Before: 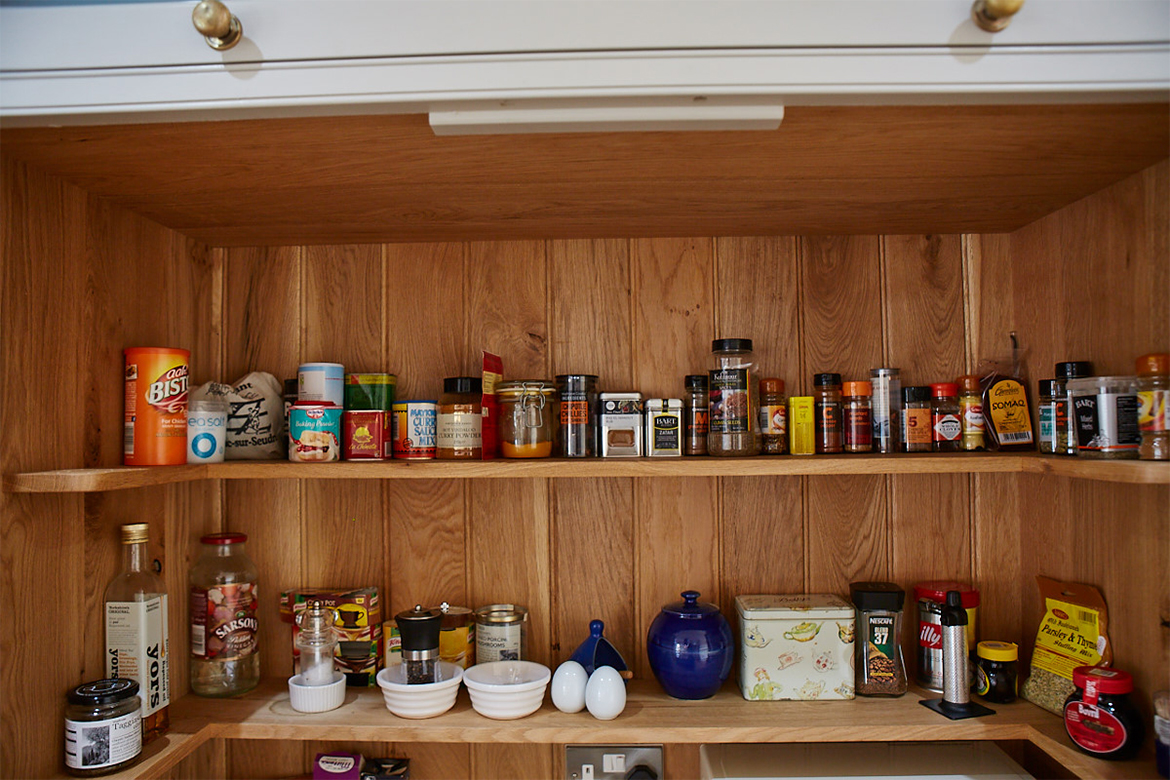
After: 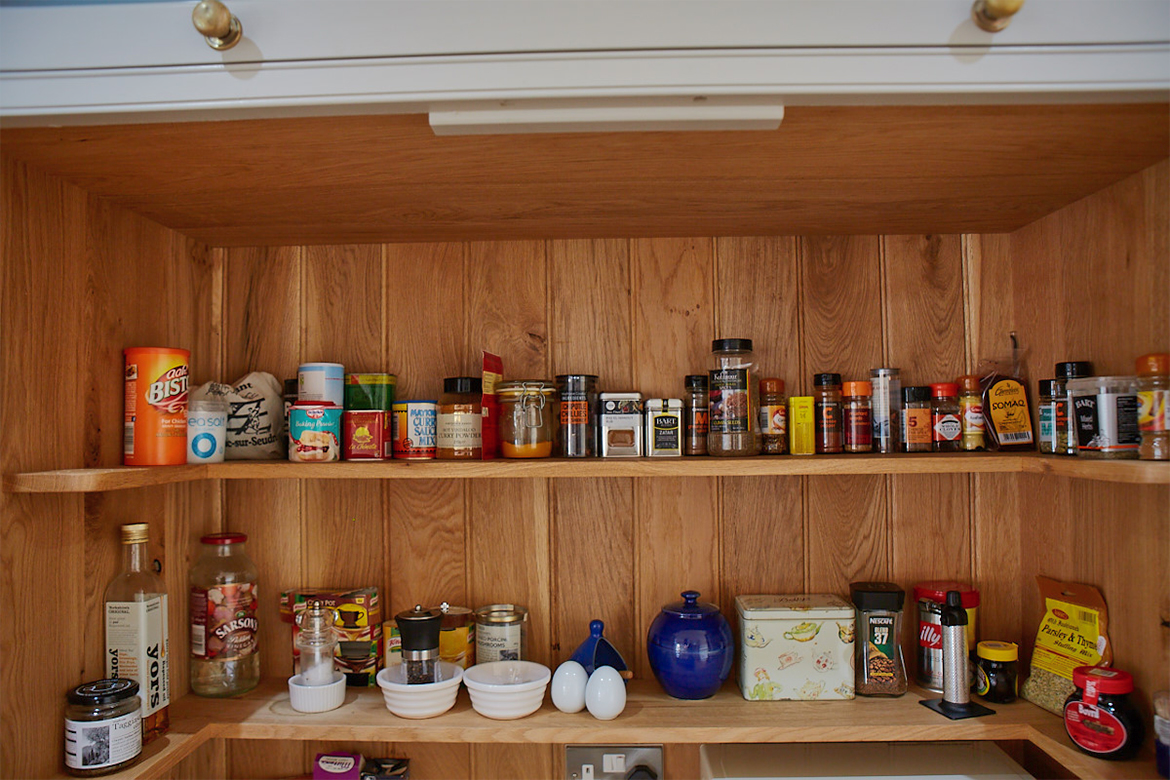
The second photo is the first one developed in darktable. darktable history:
shadows and highlights: highlights -59.86
